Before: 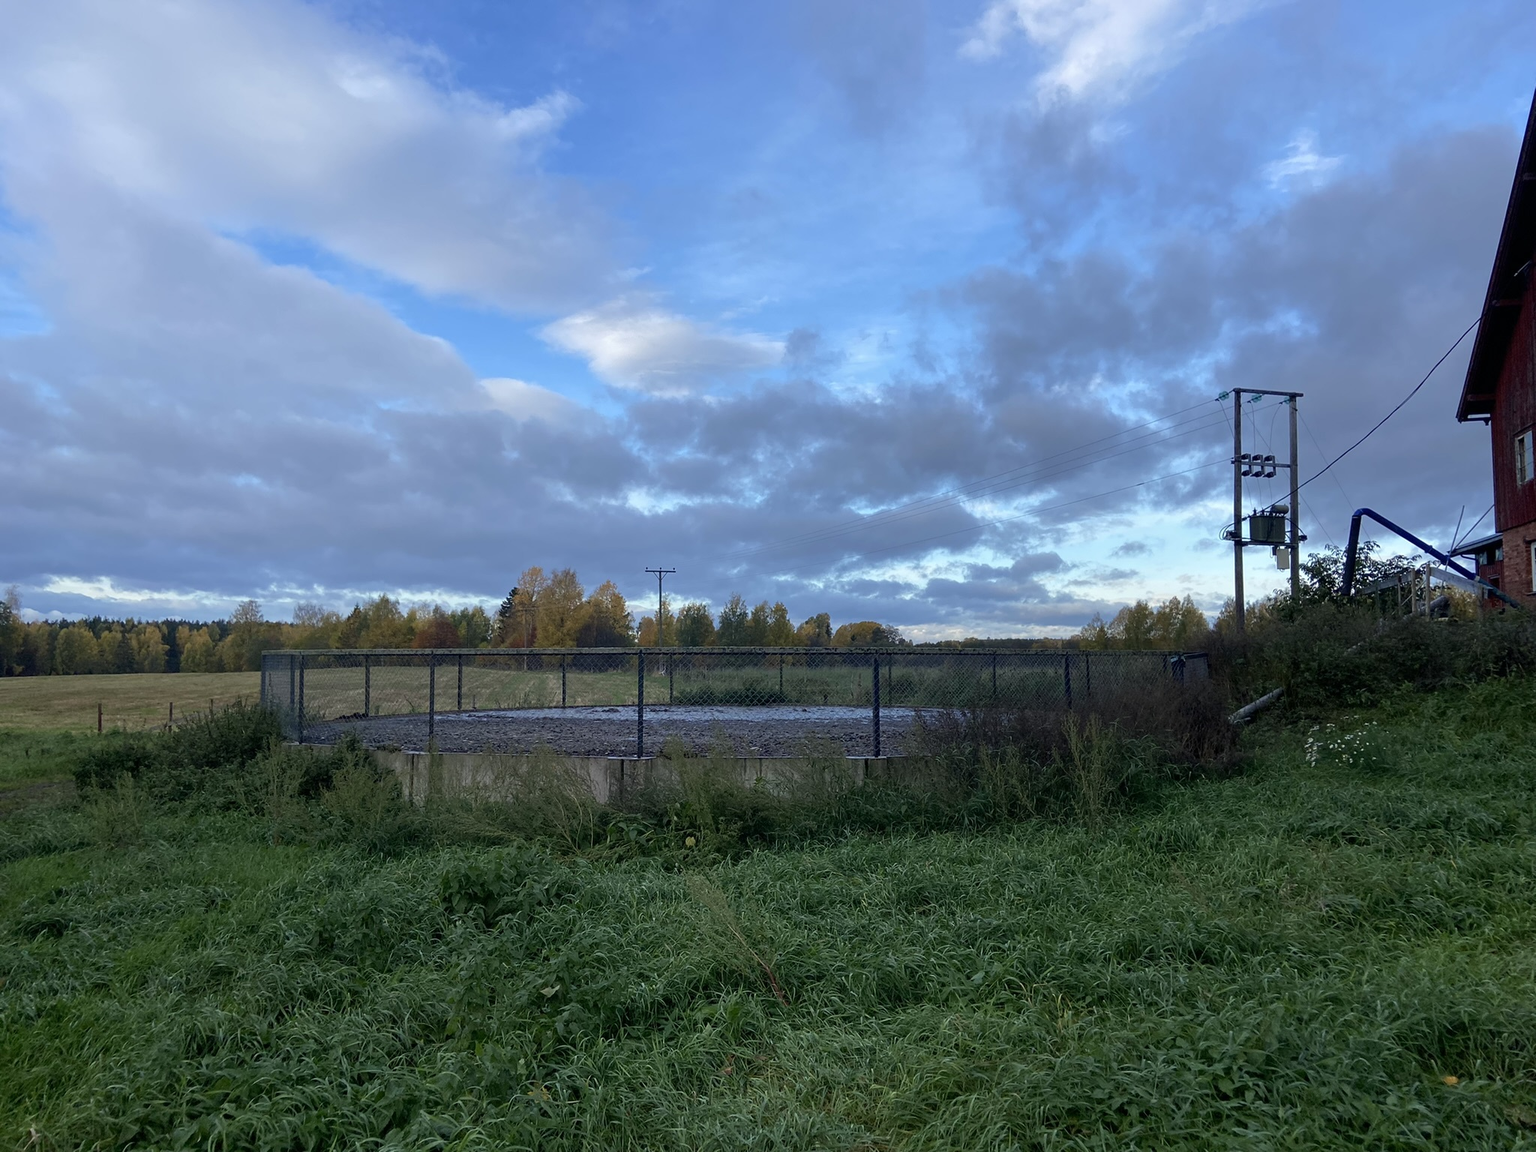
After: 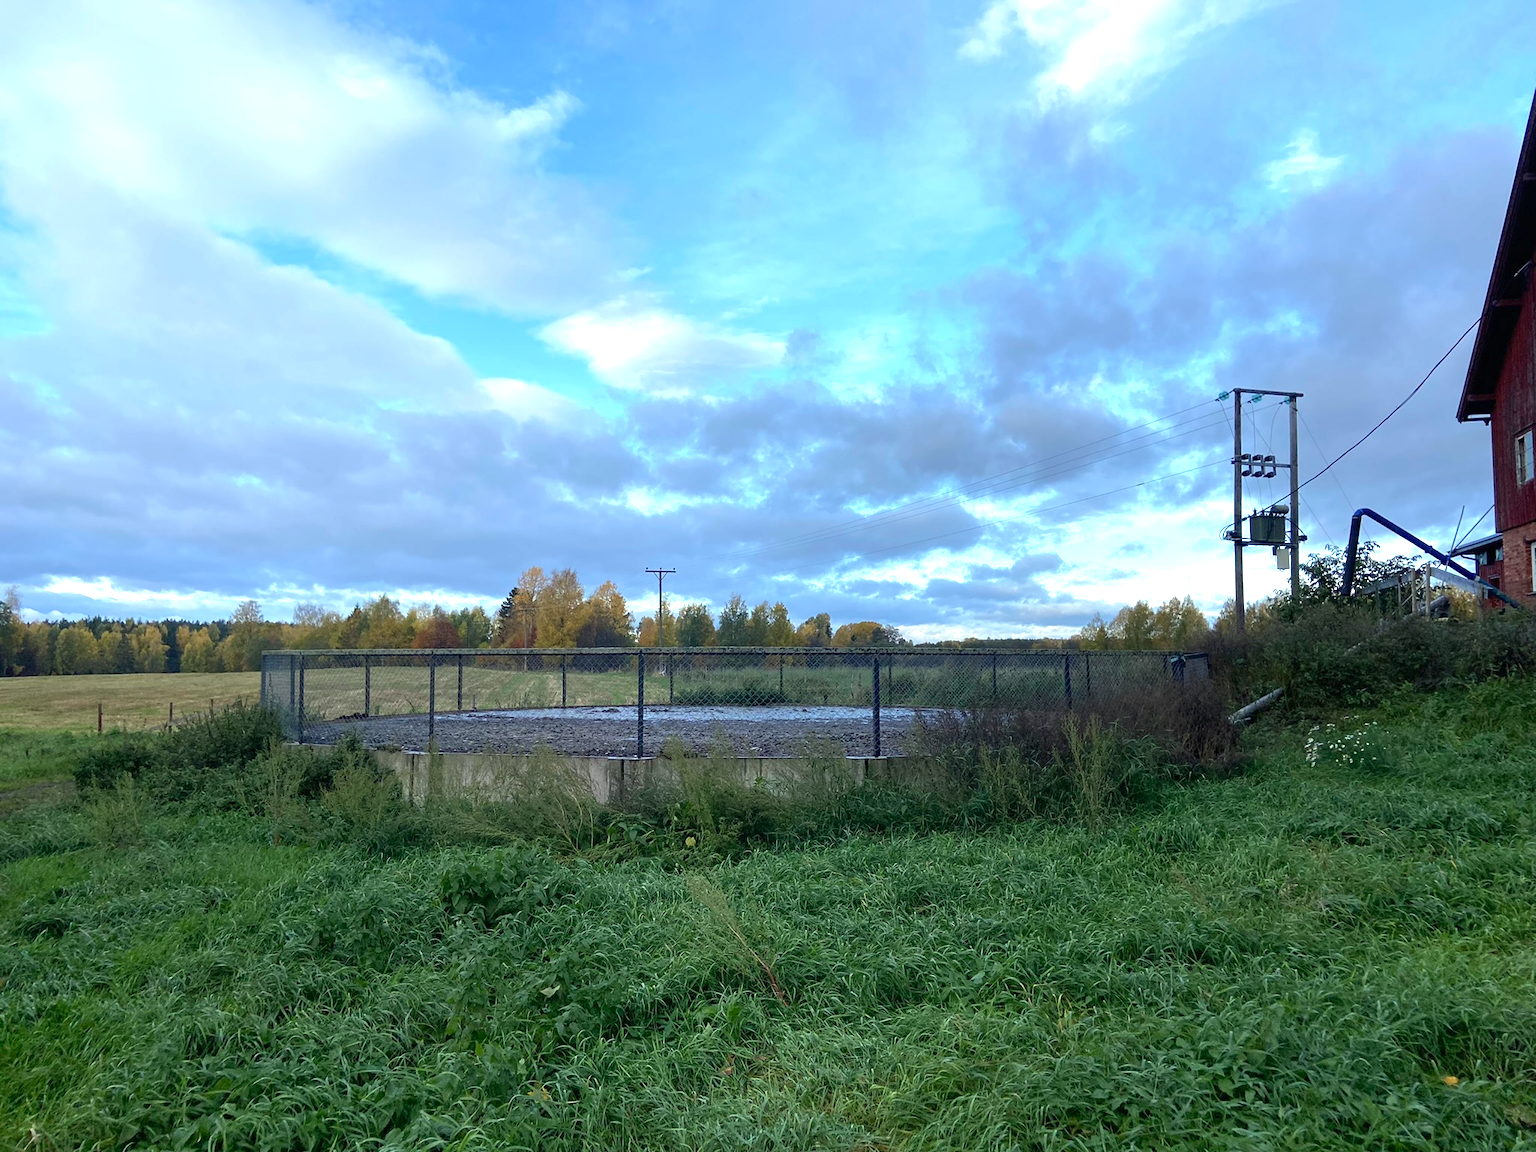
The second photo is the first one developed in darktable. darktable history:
exposure: black level correction 0, exposure 0.892 EV, compensate exposure bias true, compensate highlight preservation false
color correction: highlights a* -2.6, highlights b* 2.39
